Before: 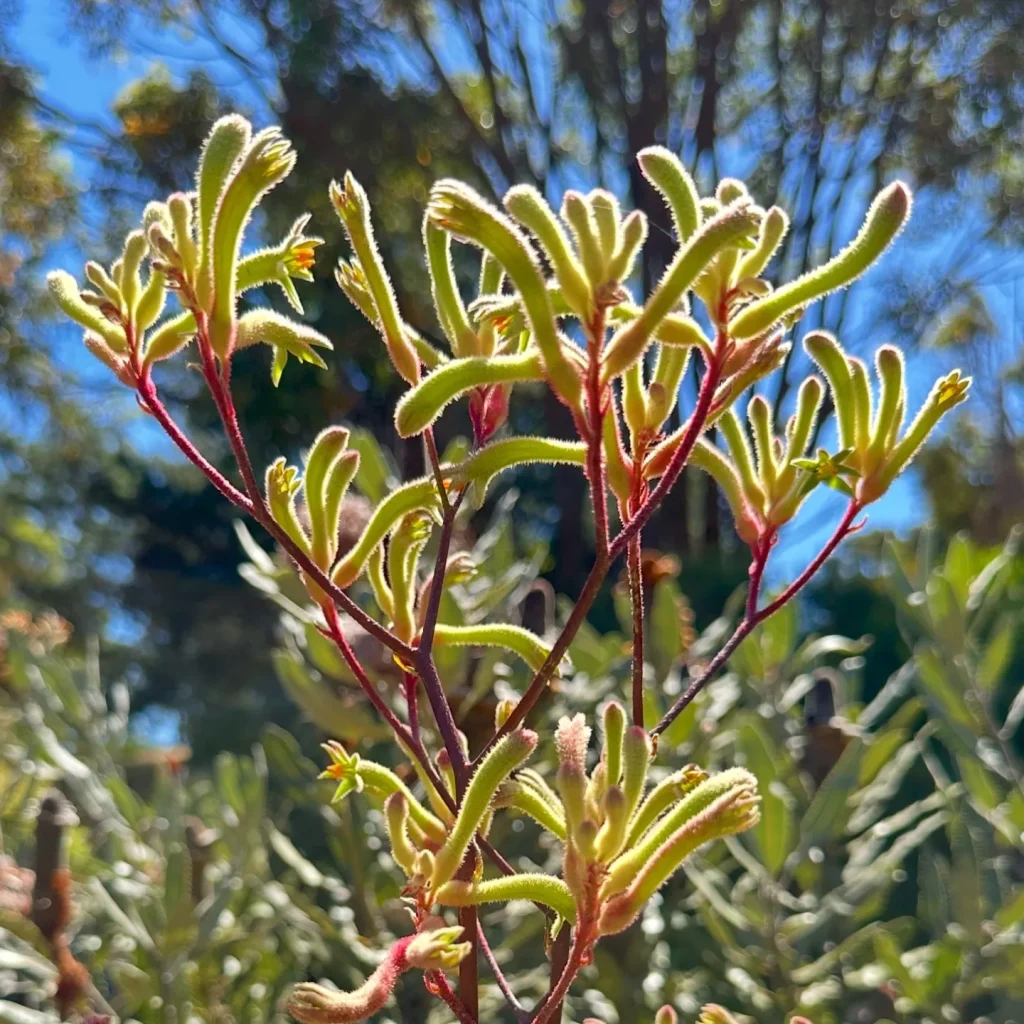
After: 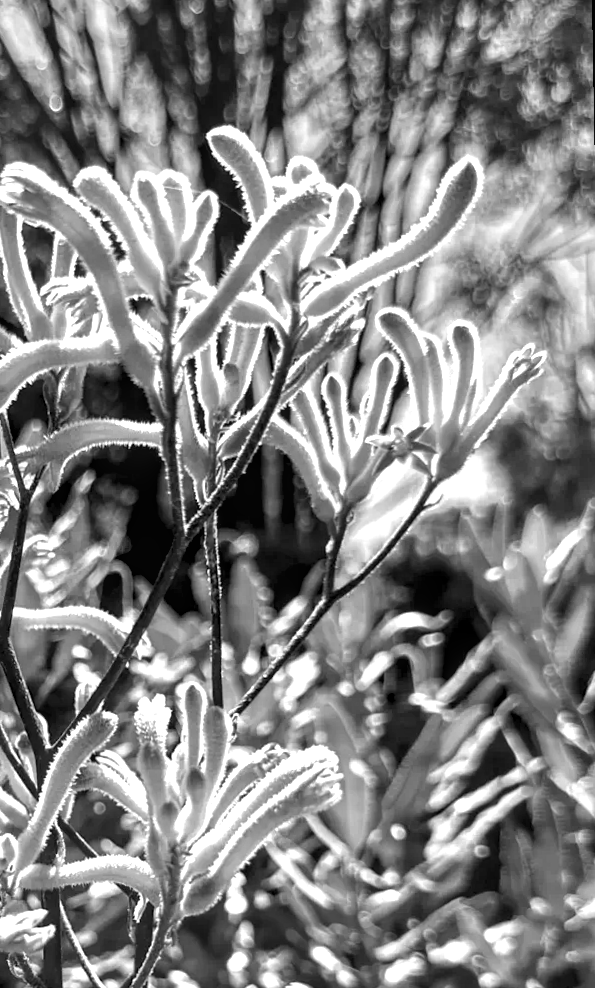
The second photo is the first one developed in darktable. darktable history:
monochrome: on, module defaults
levels: levels [0.182, 0.542, 0.902]
crop: left 41.402%
local contrast: on, module defaults
exposure: black level correction 0, exposure 0.7 EV, compensate exposure bias true, compensate highlight preservation false
color calibration: illuminant custom, x 0.368, y 0.373, temperature 4330.32 K
rotate and perspective: rotation -1°, crop left 0.011, crop right 0.989, crop top 0.025, crop bottom 0.975
